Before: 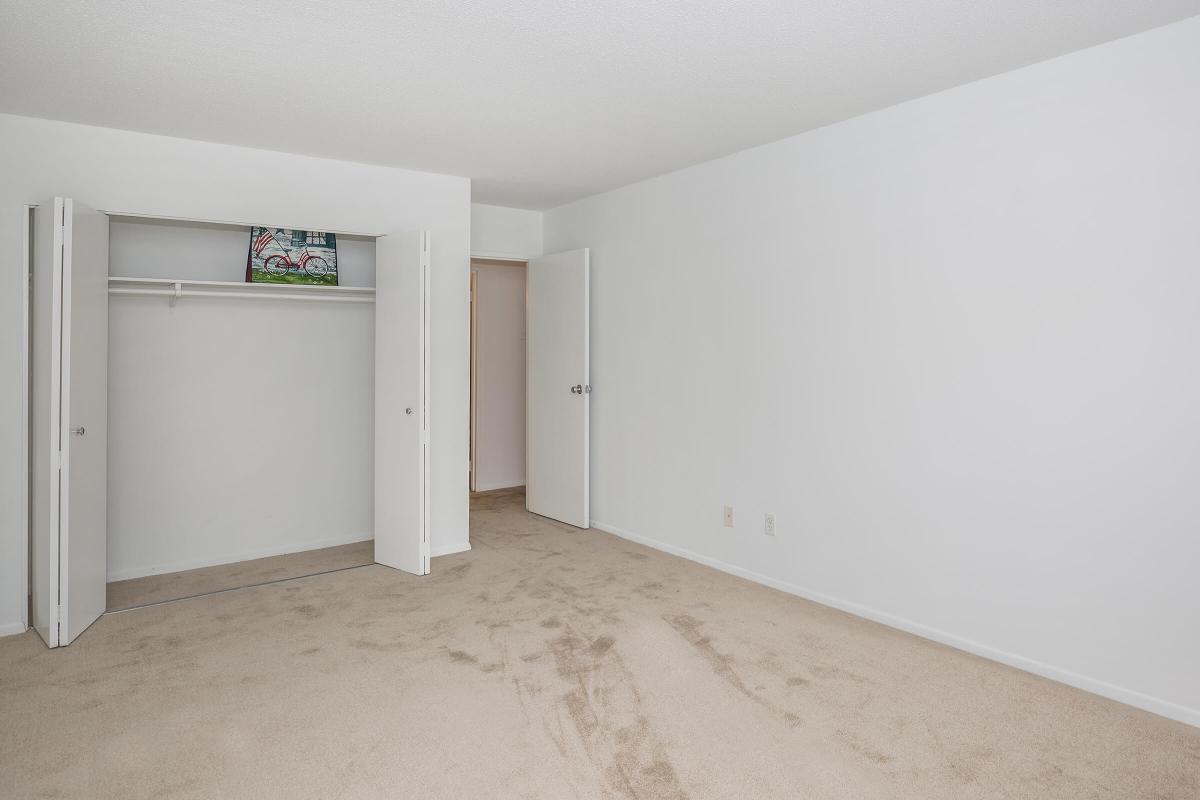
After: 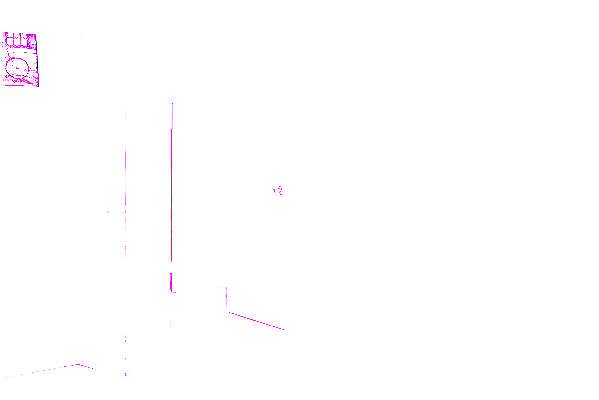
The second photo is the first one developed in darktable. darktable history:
exposure: compensate highlight preservation false
tone equalizer: -7 EV 0.15 EV, -6 EV 0.6 EV, -5 EV 1.15 EV, -4 EV 1.33 EV, -3 EV 1.15 EV, -2 EV 0.6 EV, -1 EV 0.15 EV, mask exposure compensation -0.5 EV
split-toning: shadows › hue 186.43°, highlights › hue 49.29°, compress 30.29%
crop: left 25%, top 25%, right 25%, bottom 25%
white balance: red 8, blue 8
base curve: curves: ch0 [(0, 0) (0.04, 0.03) (0.133, 0.232) (0.448, 0.748) (0.843, 0.968) (1, 1)], preserve colors none
sharpen: on, module defaults
